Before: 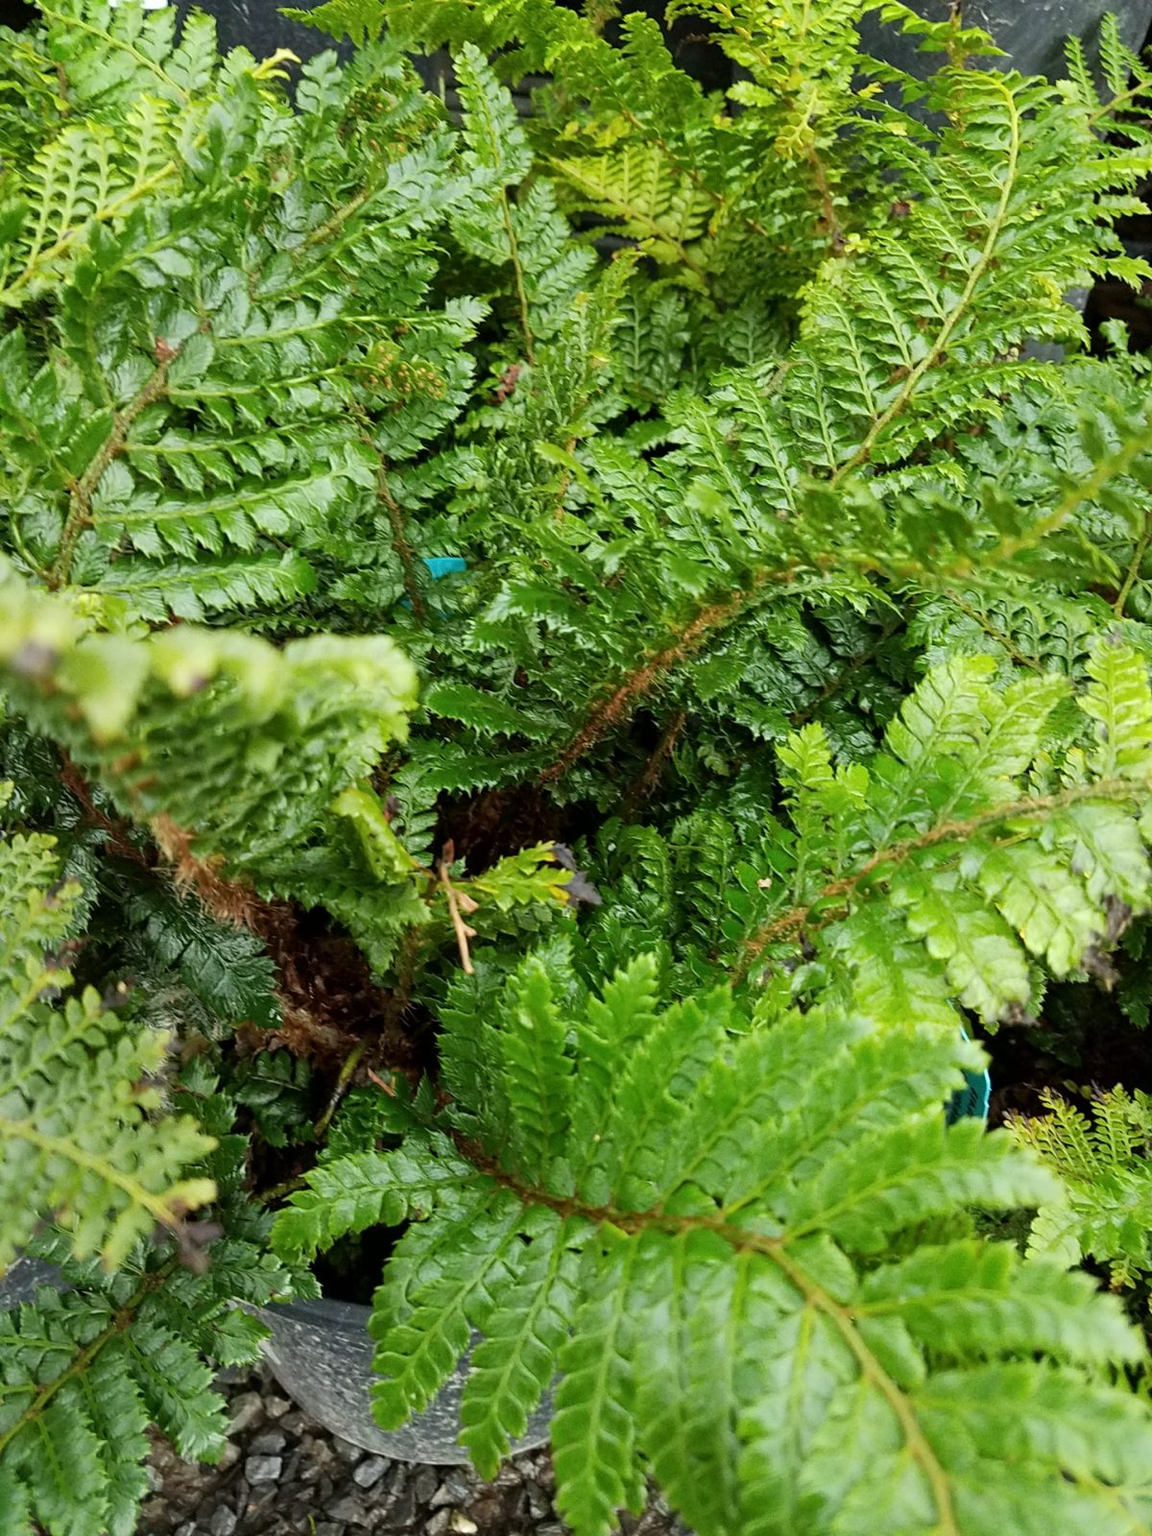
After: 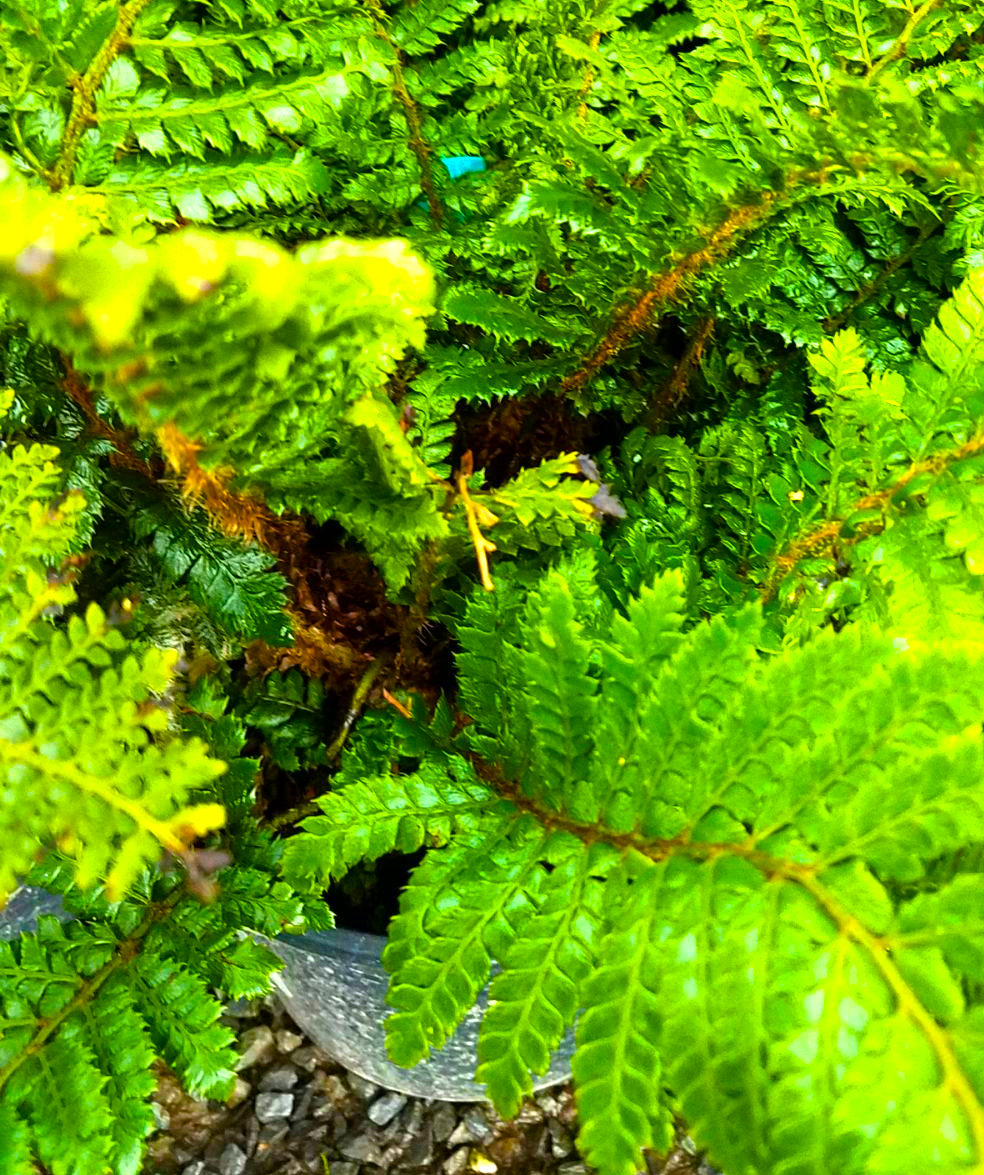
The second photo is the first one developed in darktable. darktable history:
color balance rgb: linear chroma grading › global chroma 25%, perceptual saturation grading › global saturation 40%, perceptual brilliance grading › global brilliance 30%, global vibrance 40%
crop: top 26.531%, right 17.959%
